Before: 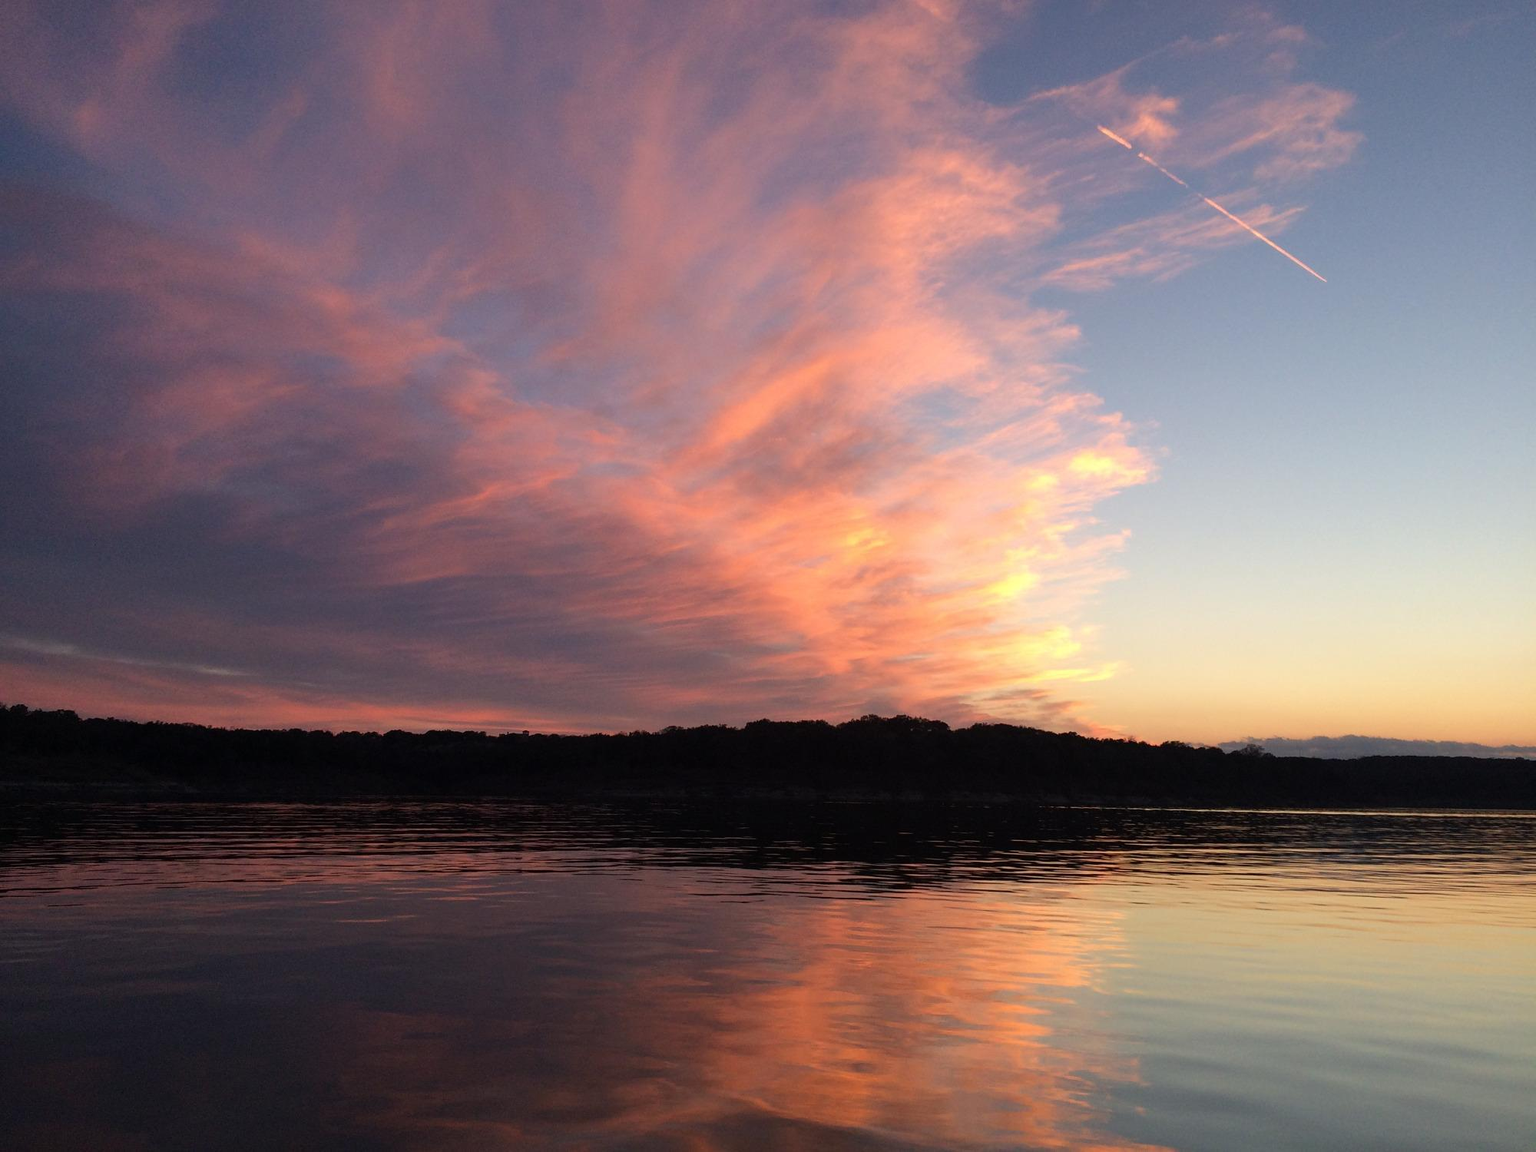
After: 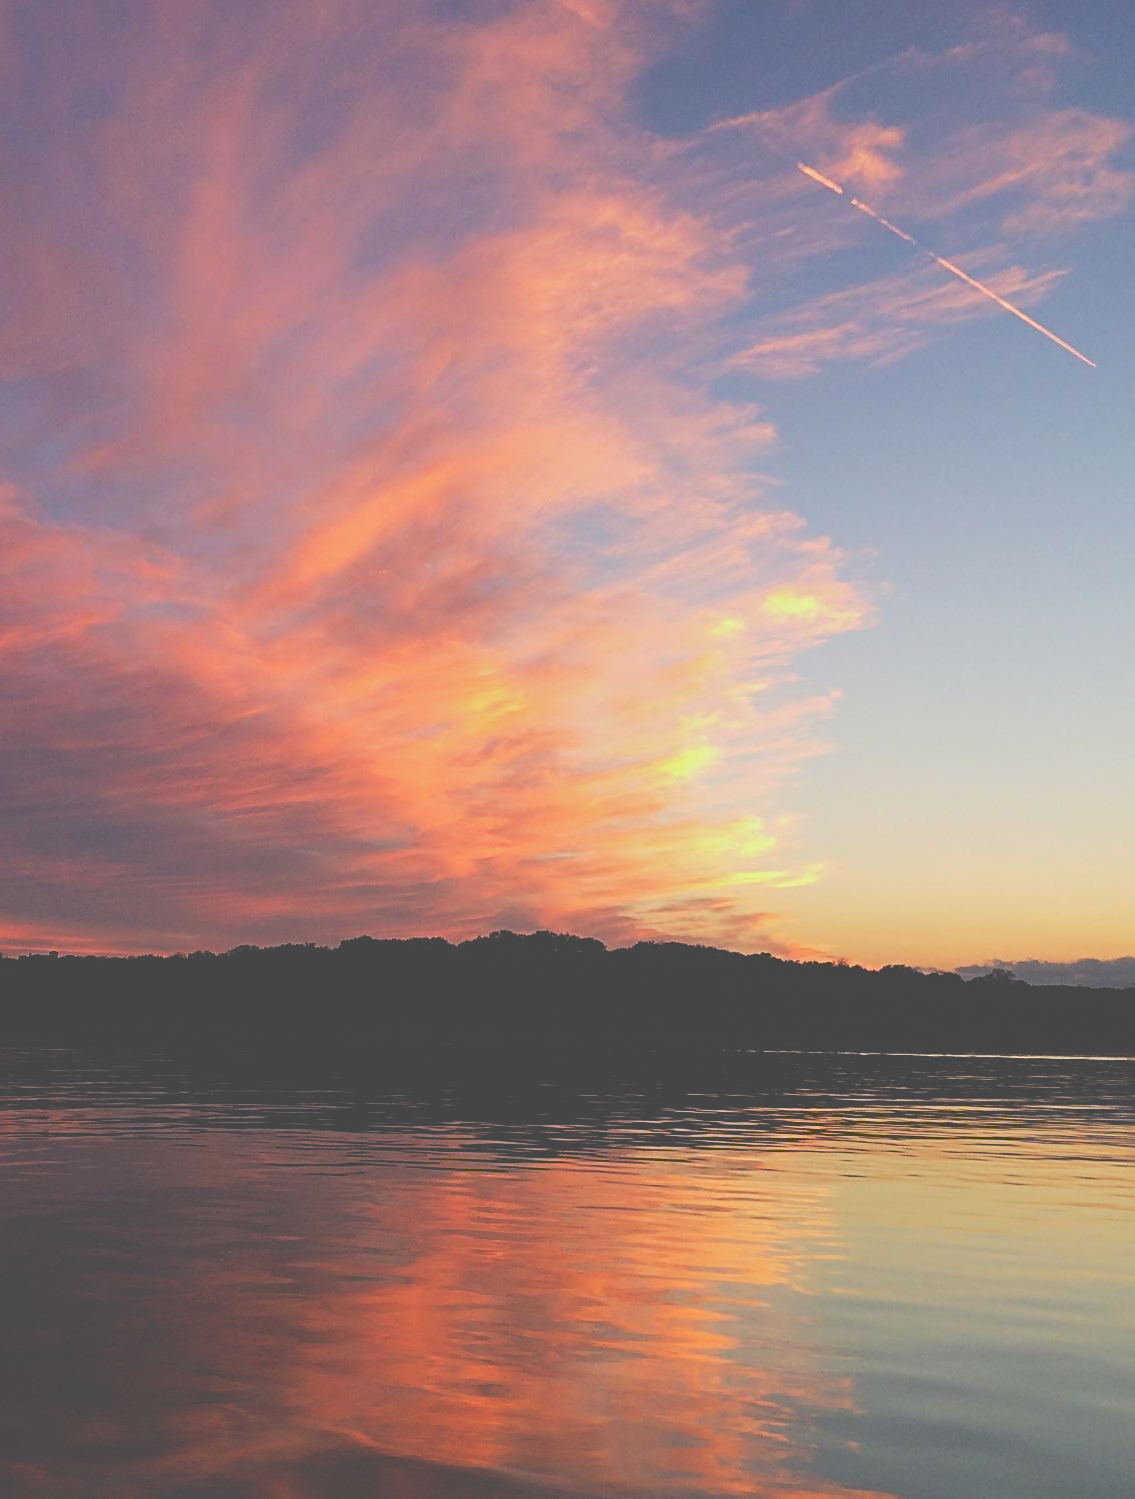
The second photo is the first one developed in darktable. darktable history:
exposure: exposure 0.017 EV, compensate highlight preservation false
contrast brightness saturation: contrast -0.096, brightness 0.051, saturation 0.081
crop: left 31.572%, top 0.012%, right 11.66%
sharpen: radius 3.072
tone curve: curves: ch0 [(0, 0) (0.003, 0.284) (0.011, 0.284) (0.025, 0.288) (0.044, 0.29) (0.069, 0.292) (0.1, 0.296) (0.136, 0.298) (0.177, 0.305) (0.224, 0.312) (0.277, 0.327) (0.335, 0.362) (0.399, 0.407) (0.468, 0.464) (0.543, 0.537) (0.623, 0.62) (0.709, 0.71) (0.801, 0.79) (0.898, 0.862) (1, 1)], preserve colors none
